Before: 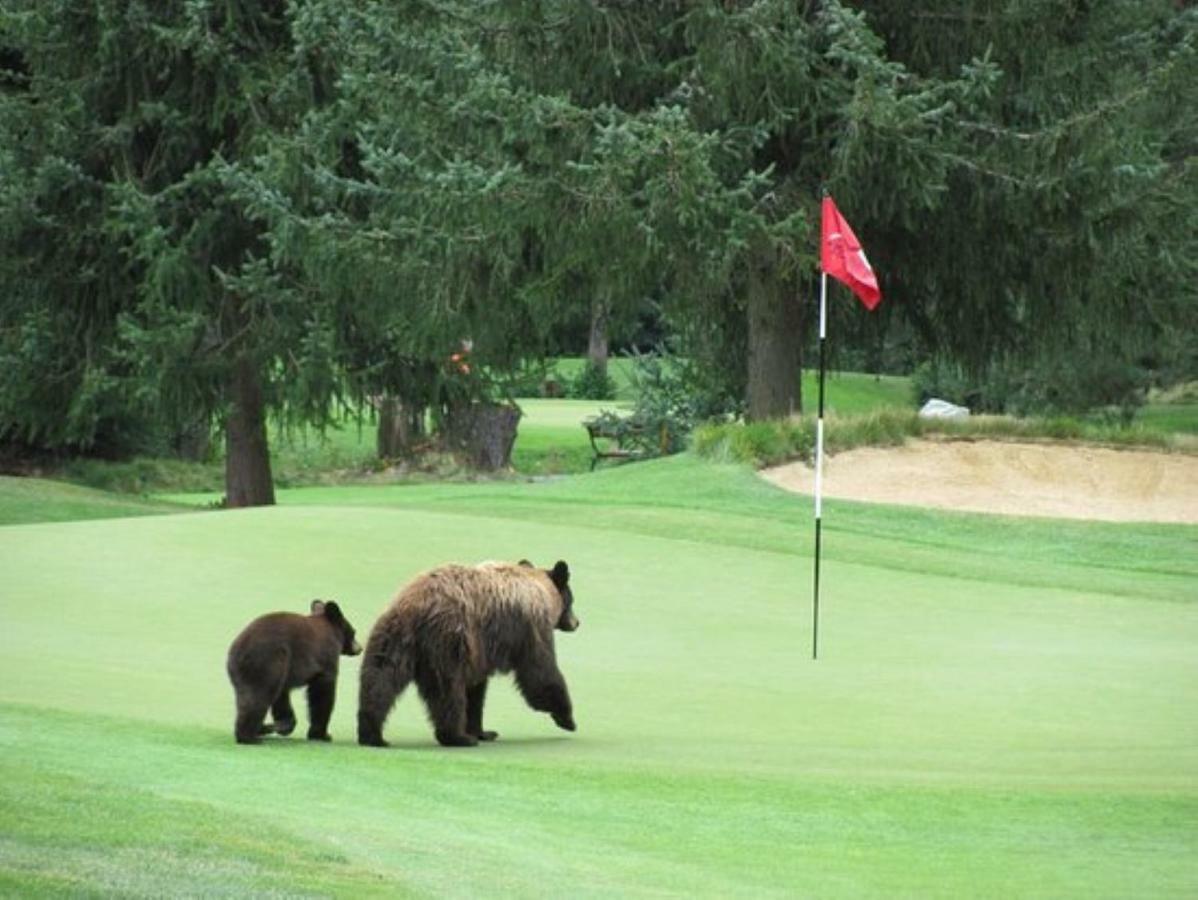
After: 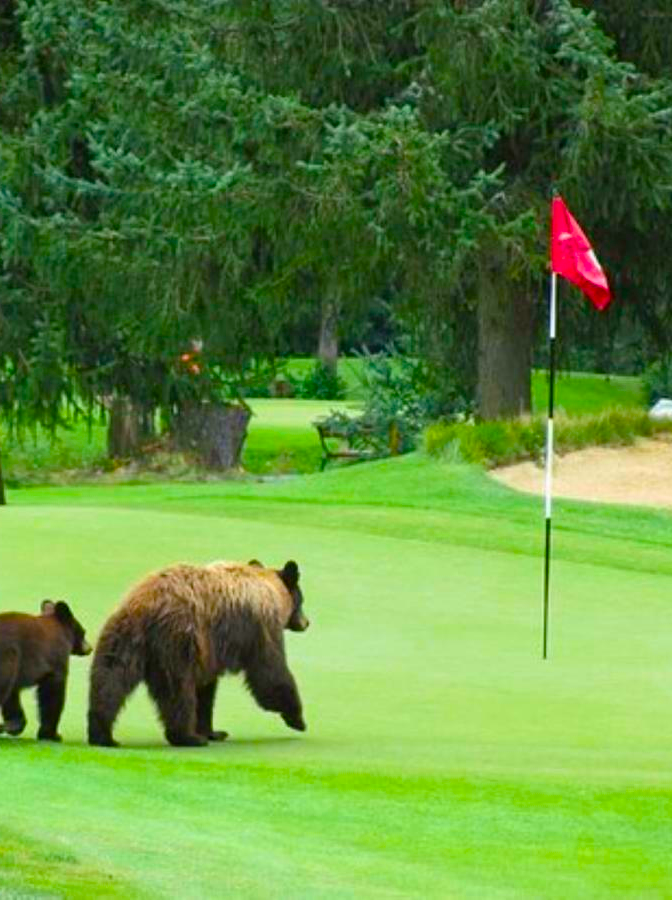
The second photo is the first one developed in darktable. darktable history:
crop and rotate: left 22.601%, right 21.304%
color balance rgb: perceptual saturation grading › global saturation 36.3%, perceptual saturation grading › shadows 35.346%, global vibrance 39.347%
